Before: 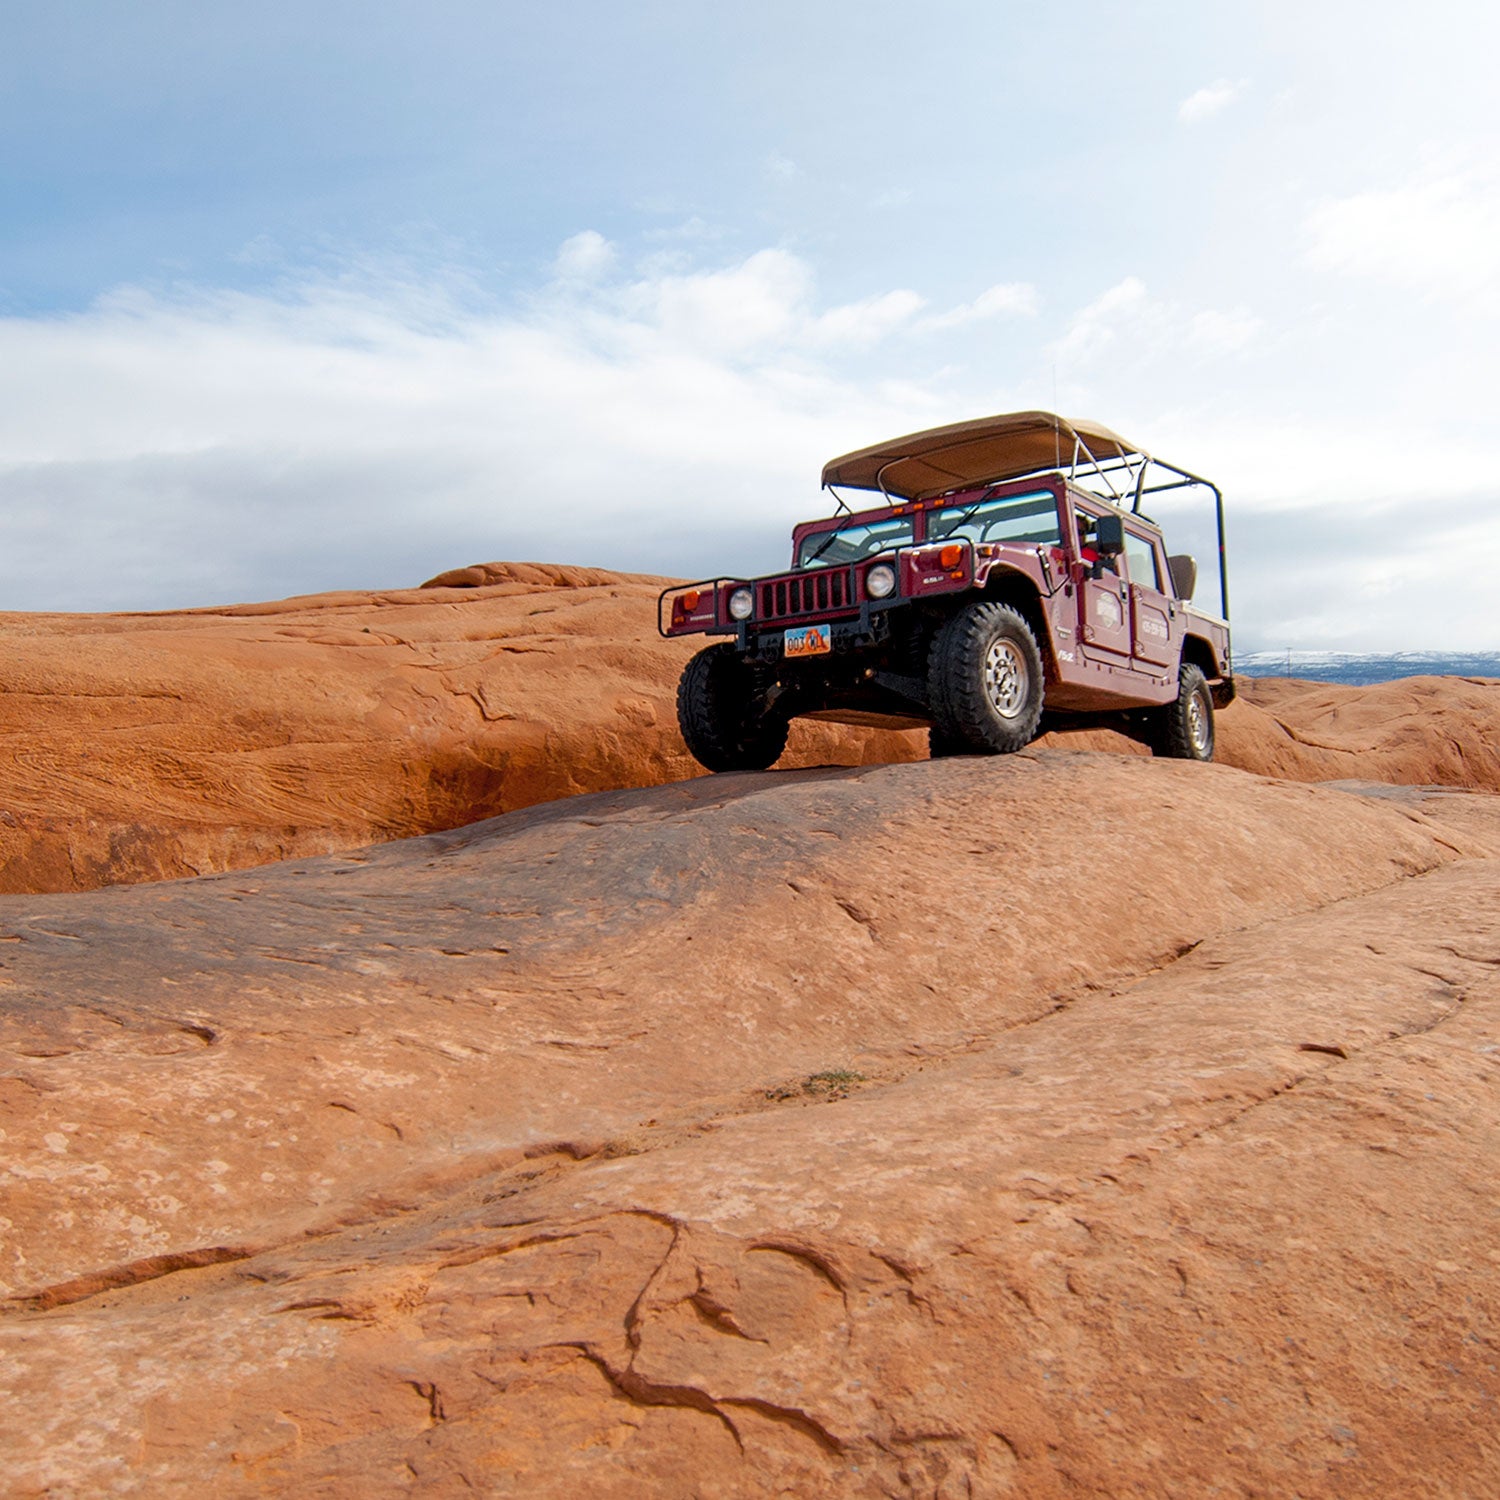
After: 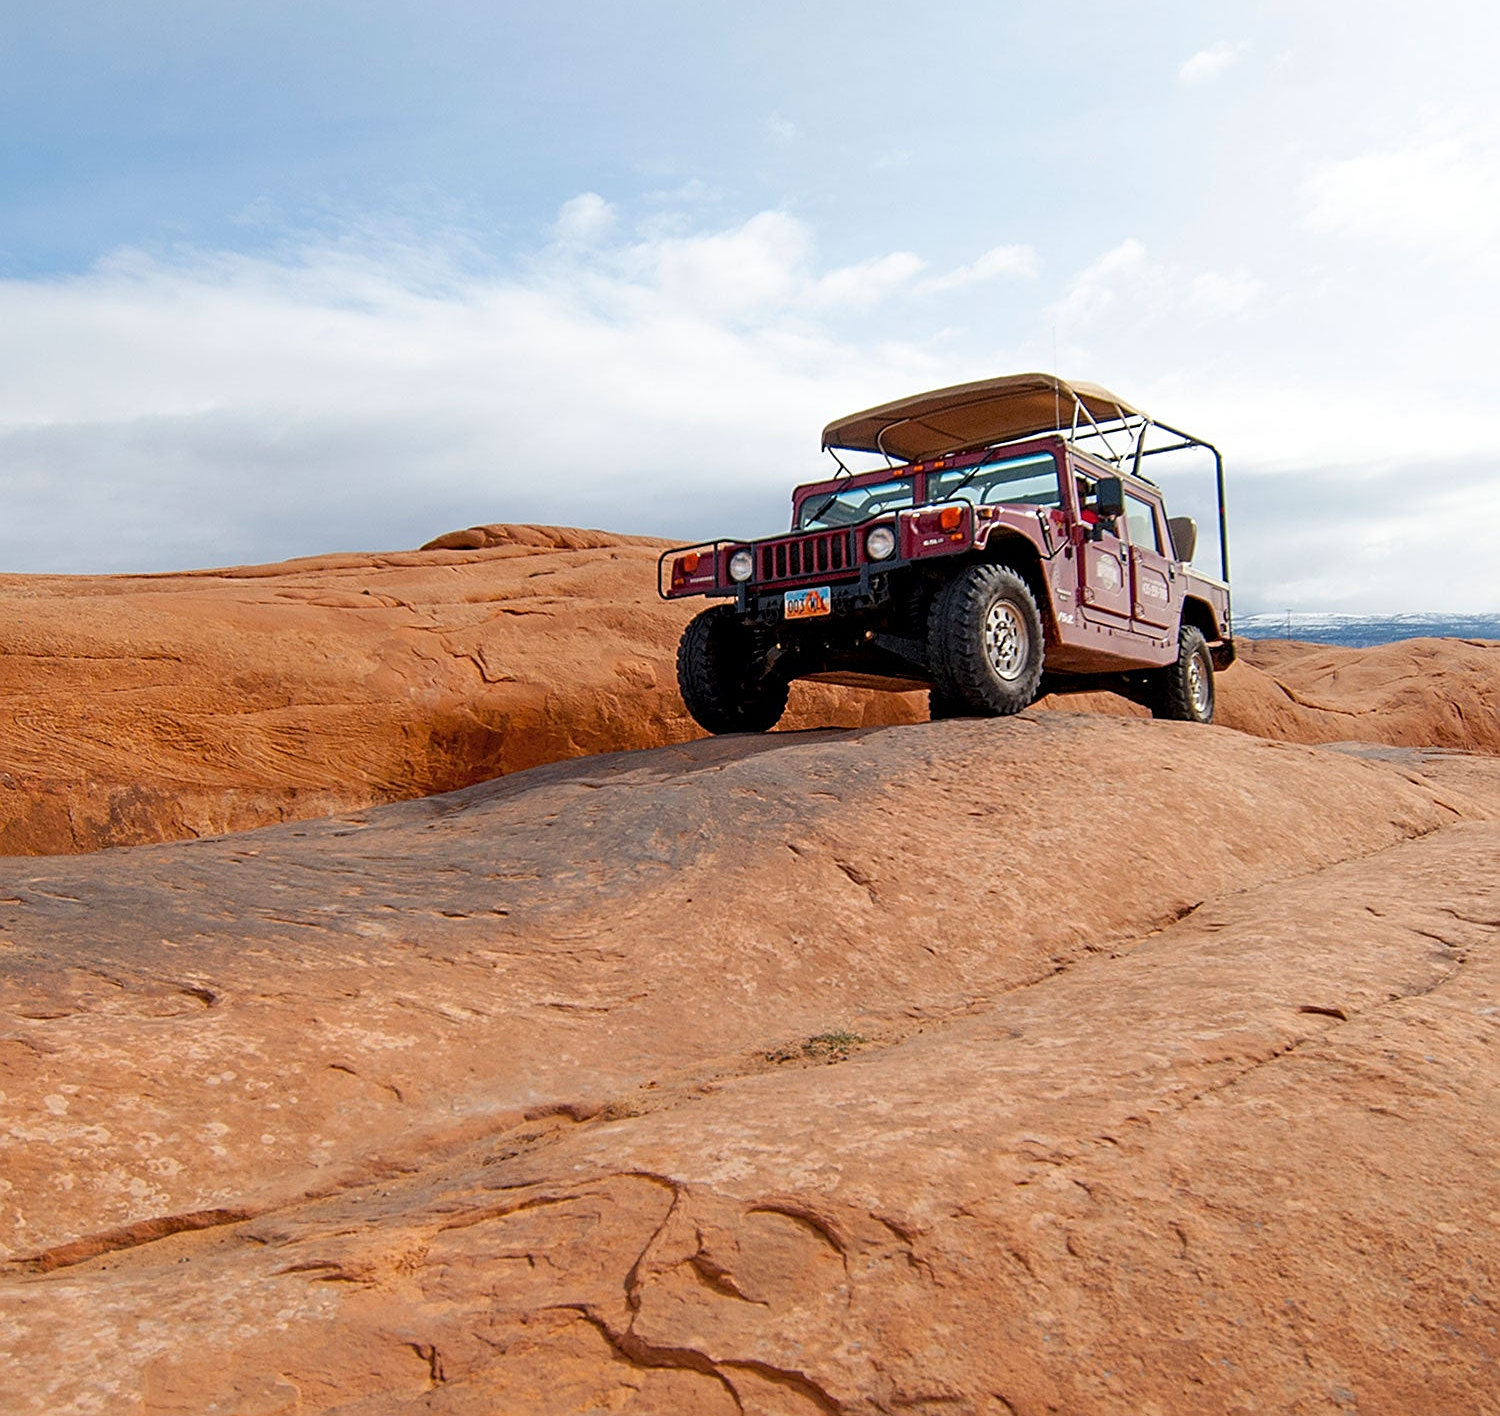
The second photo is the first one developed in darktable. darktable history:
sharpen: on, module defaults
crop and rotate: top 2.536%, bottom 3.061%
